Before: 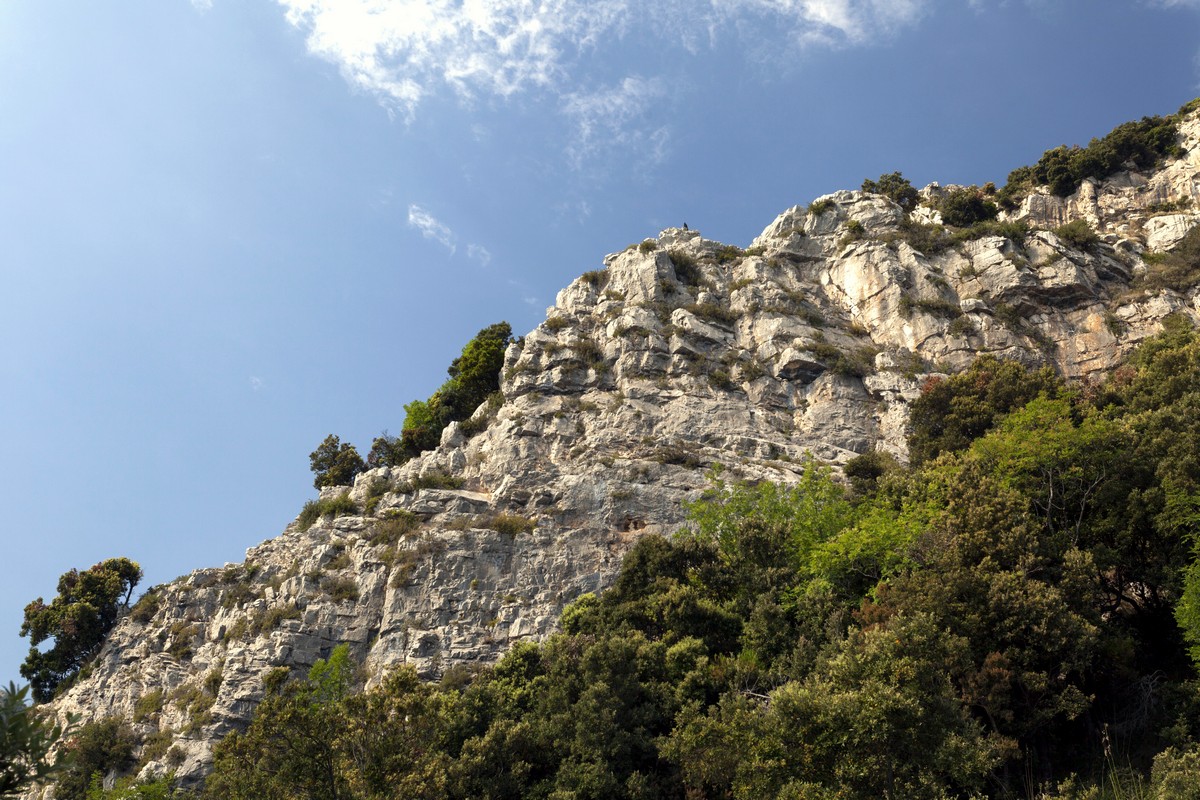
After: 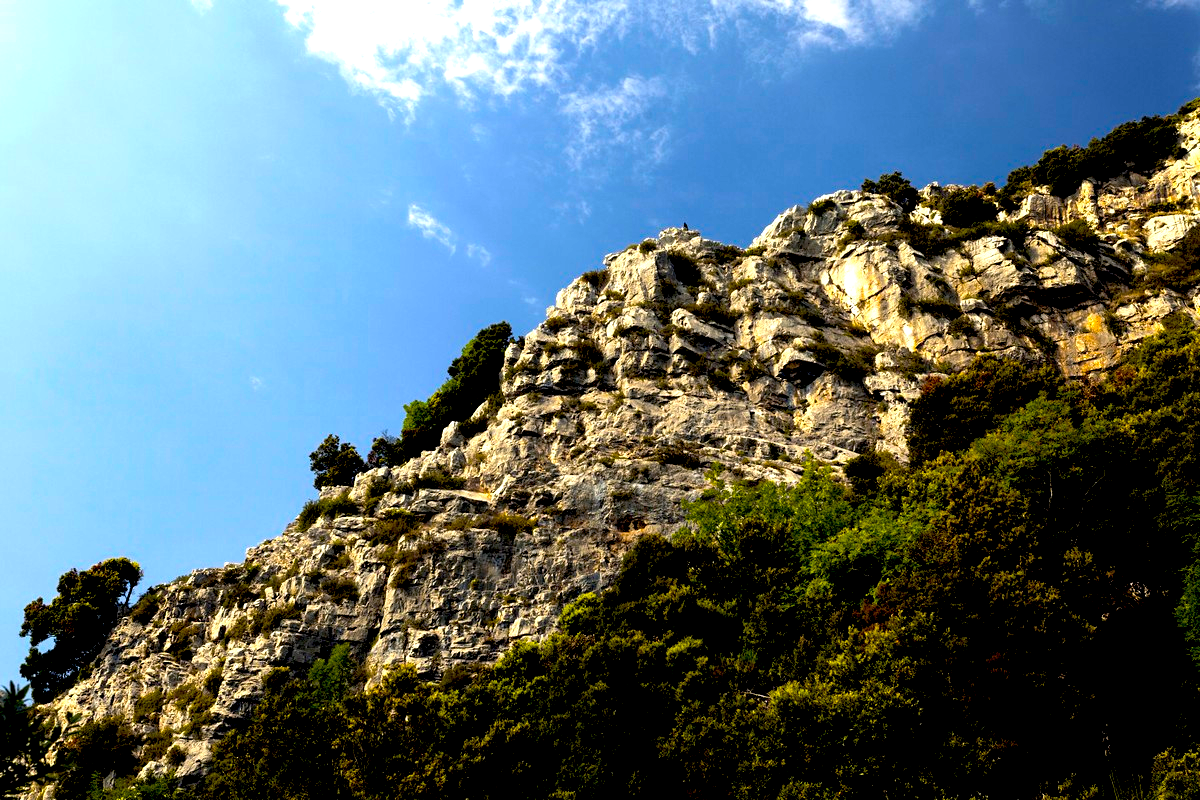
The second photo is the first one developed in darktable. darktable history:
exposure: black level correction 0.057, compensate highlight preservation false
color balance rgb: highlights gain › chroma 0.173%, highlights gain › hue 329.87°, perceptual saturation grading › global saturation 60.586%, perceptual saturation grading › highlights 21.444%, perceptual saturation grading › shadows -49.787%, perceptual brilliance grading › global brilliance 15.444%, perceptual brilliance grading › shadows -34.776%, global vibrance 20%
